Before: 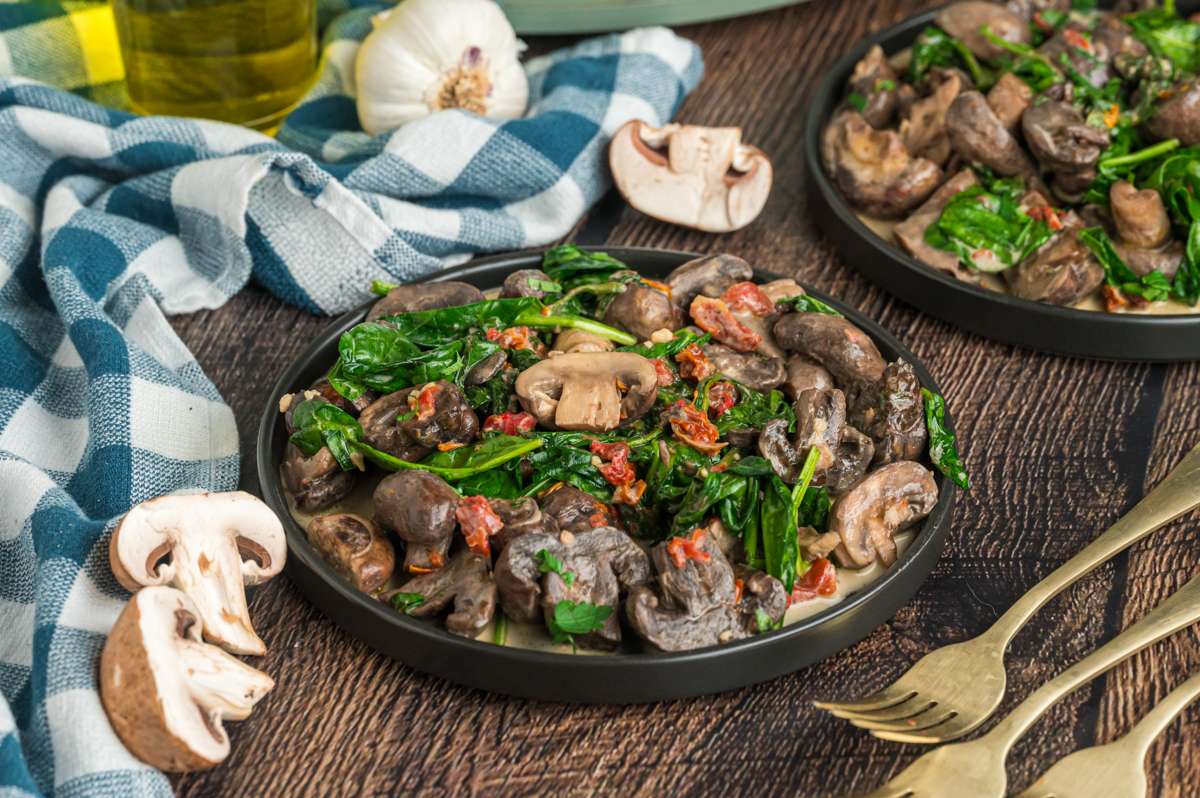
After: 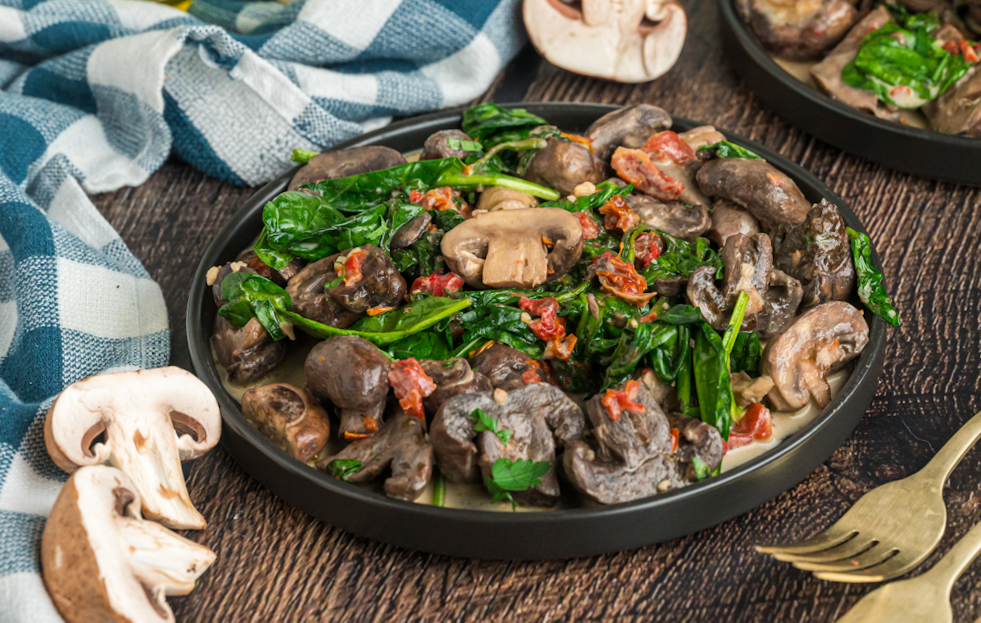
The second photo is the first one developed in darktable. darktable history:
crop and rotate: left 4.842%, top 15.51%, right 10.668%
rotate and perspective: rotation -3°, crop left 0.031, crop right 0.968, crop top 0.07, crop bottom 0.93
